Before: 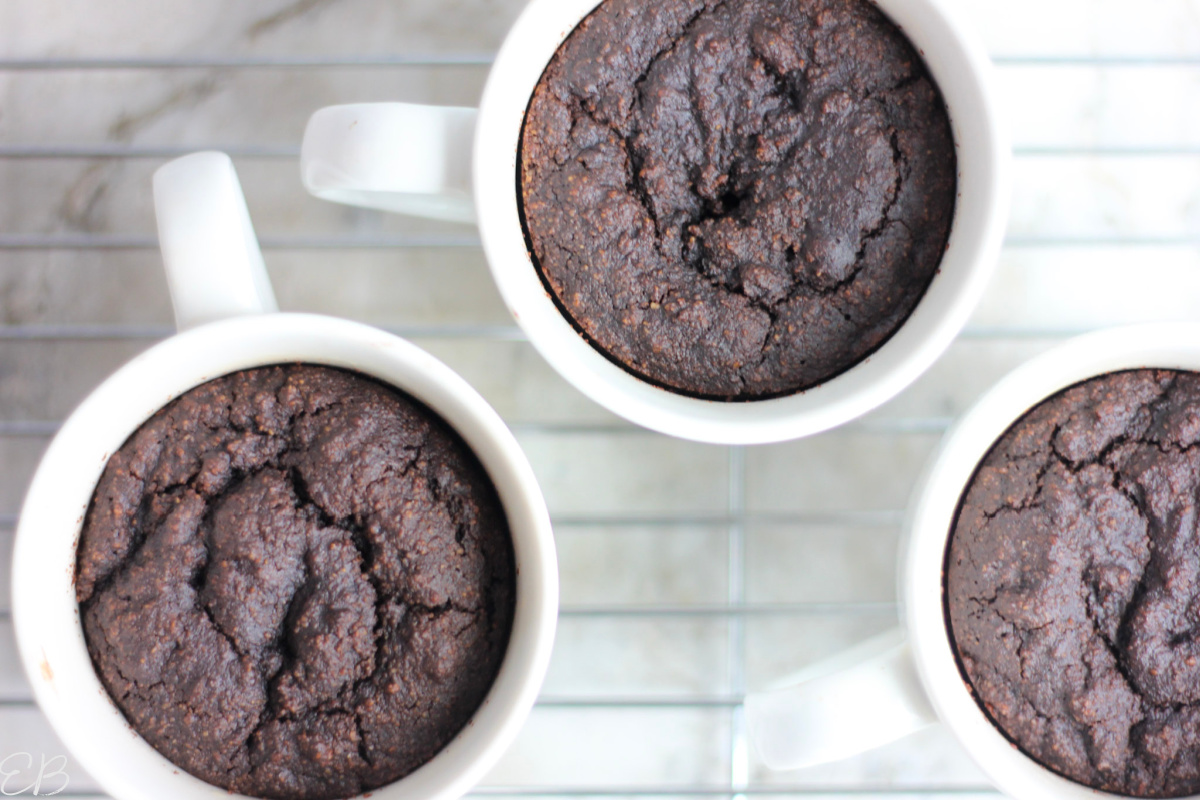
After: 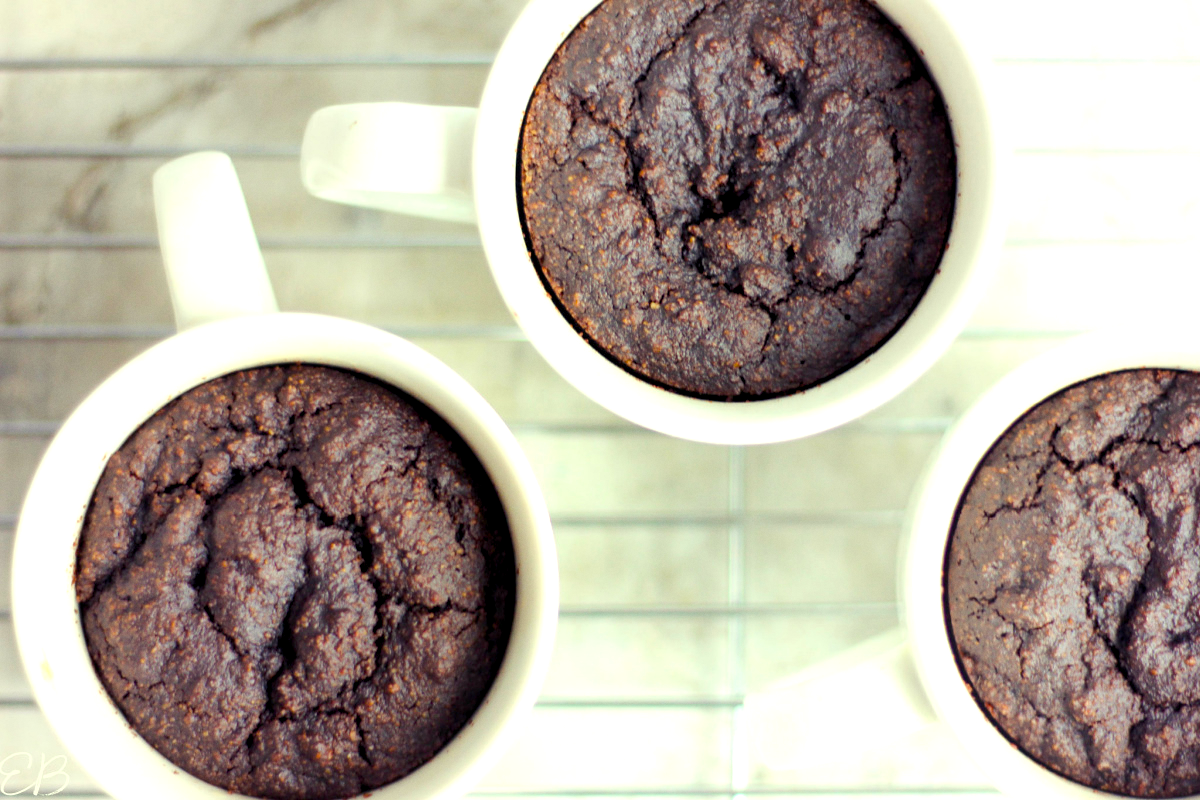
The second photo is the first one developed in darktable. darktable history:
color balance rgb: shadows lift › luminance -21.66%, shadows lift › chroma 6.57%, shadows lift › hue 270°, power › chroma 0.68%, power › hue 60°, highlights gain › luminance 6.08%, highlights gain › chroma 1.33%, highlights gain › hue 90°, global offset › luminance -0.87%, perceptual saturation grading › global saturation 26.86%, perceptual saturation grading › highlights -28.39%, perceptual saturation grading › mid-tones 15.22%, perceptual saturation grading › shadows 33.98%, perceptual brilliance grading › highlights 10%, perceptual brilliance grading › mid-tones 5%
grain: coarseness 14.57 ISO, strength 8.8%
color correction: highlights a* -5.94, highlights b* 11.19
